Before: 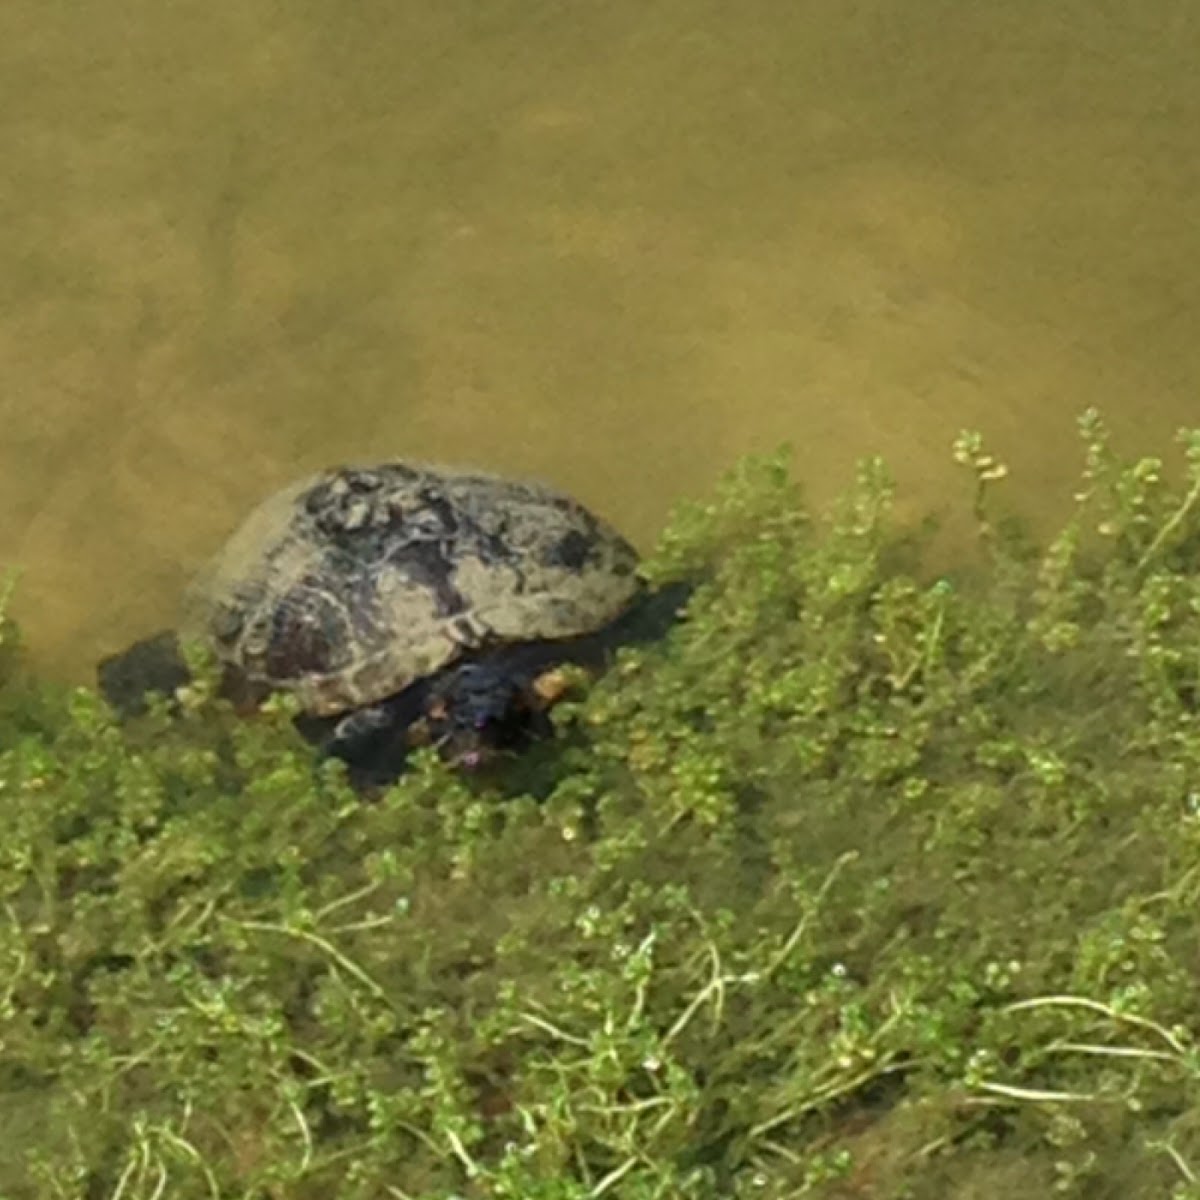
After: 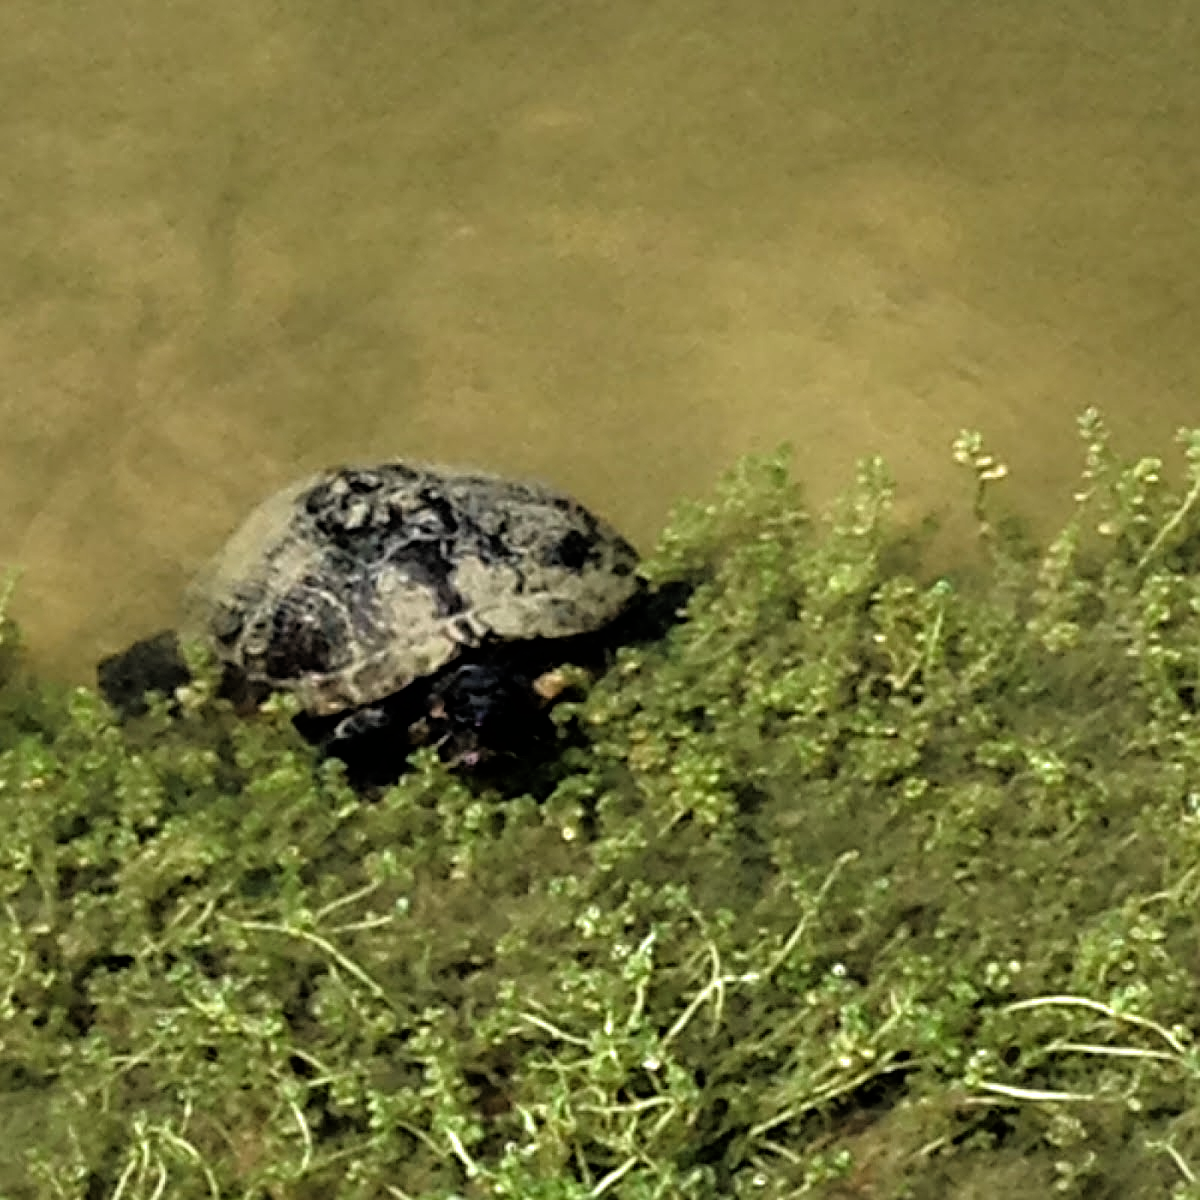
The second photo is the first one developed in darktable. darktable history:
sharpen: on, module defaults
filmic rgb: black relative exposure -3.57 EV, white relative exposure 2.29 EV, hardness 3.41
